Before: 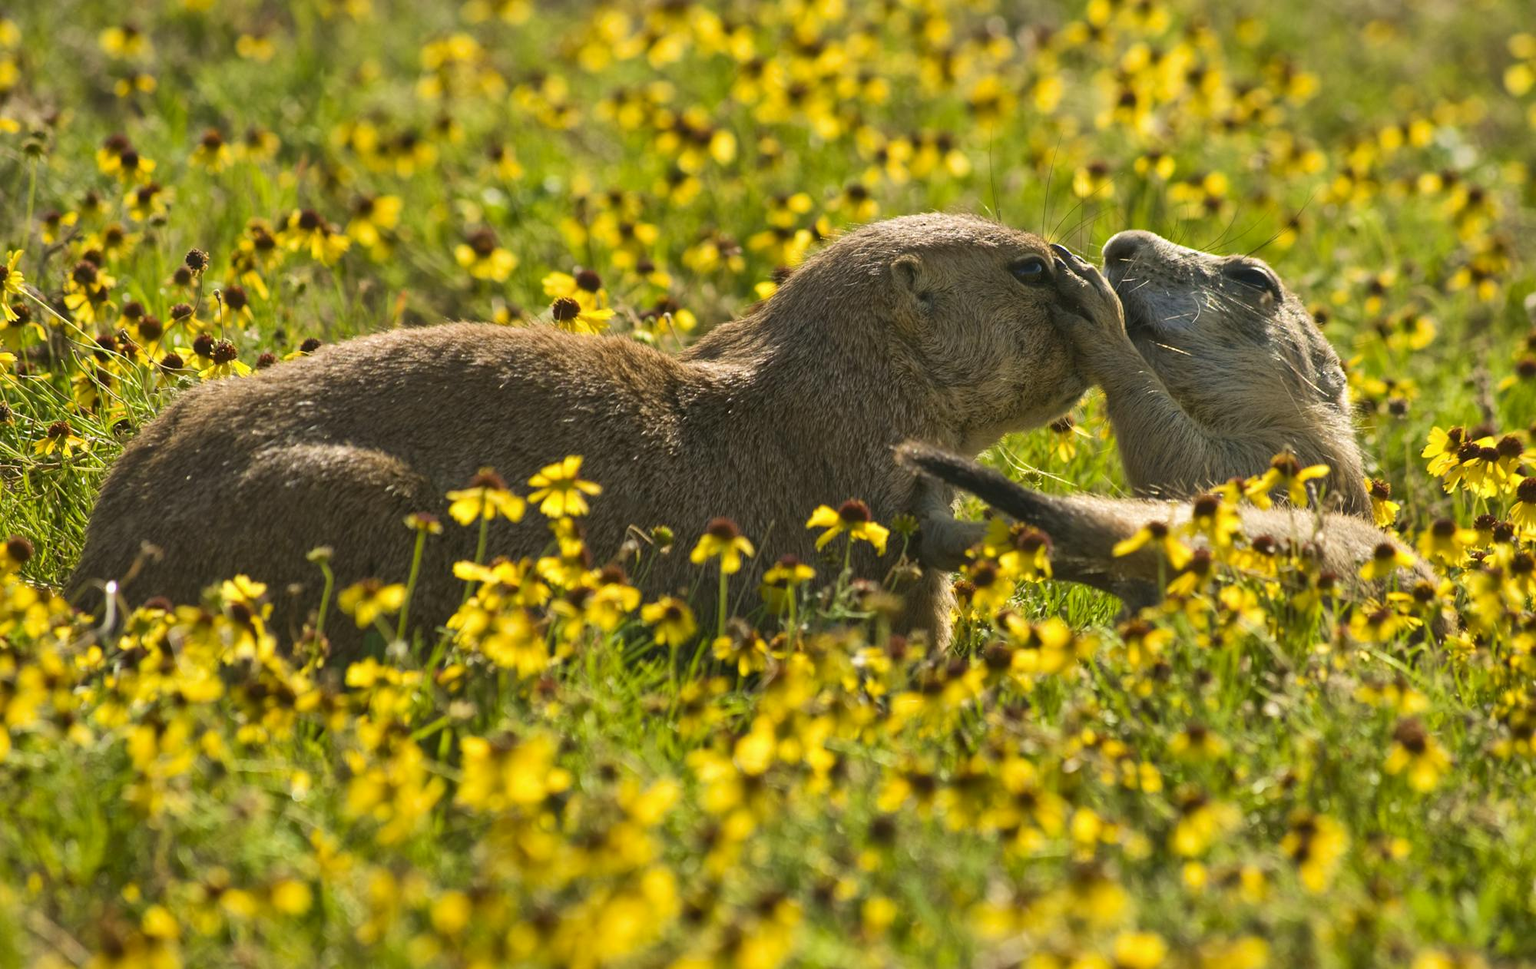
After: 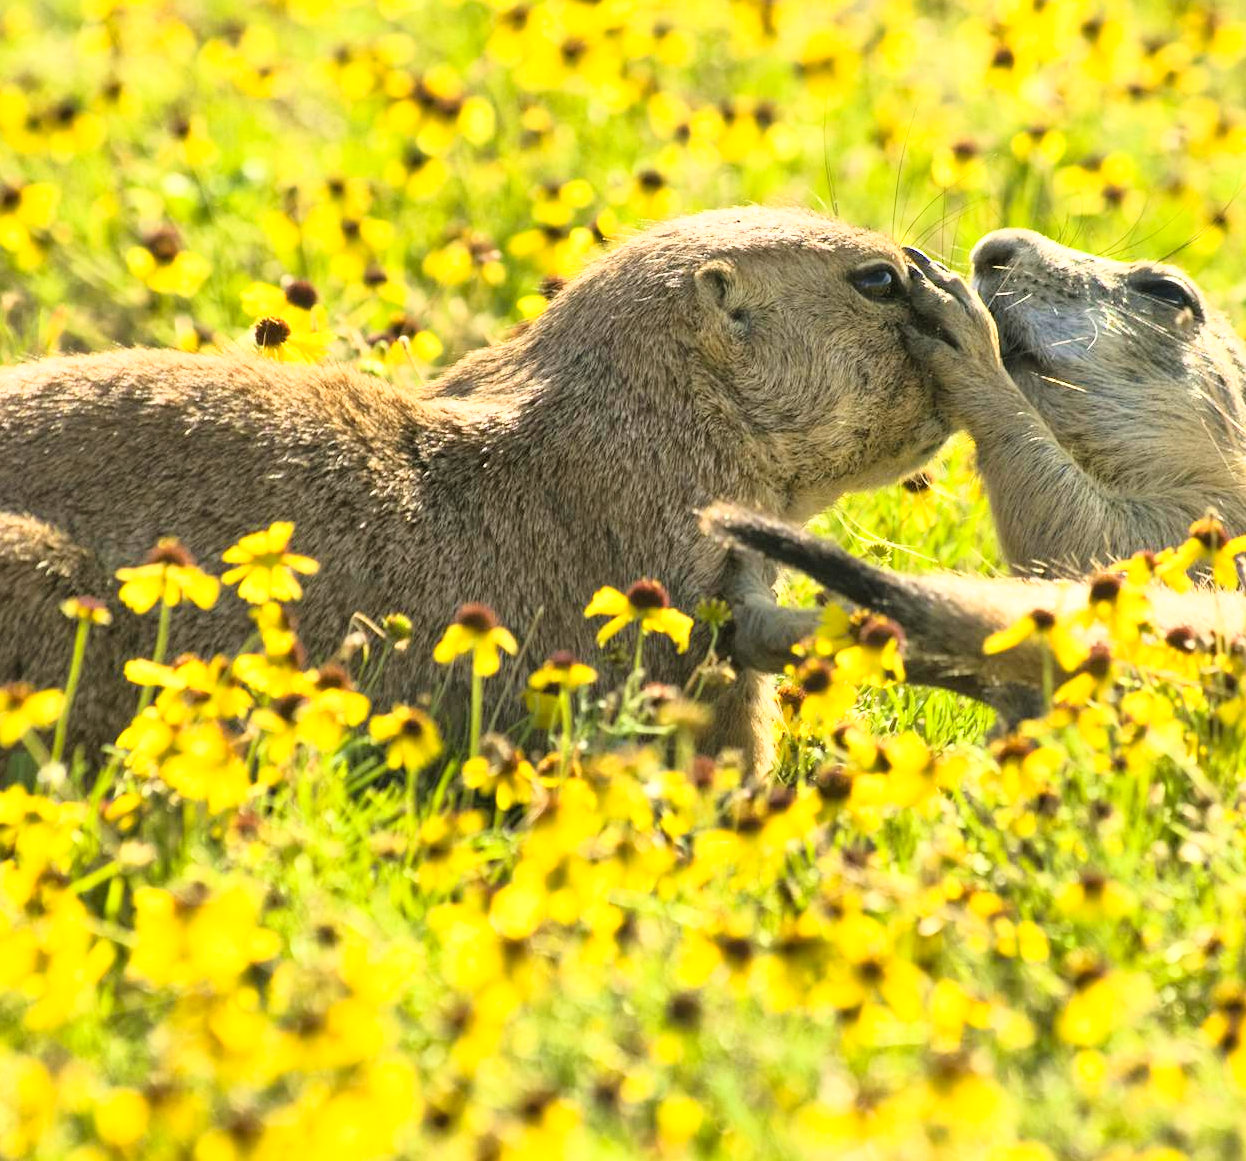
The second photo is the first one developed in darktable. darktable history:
crop and rotate: left 23.299%, top 5.644%, right 14.4%, bottom 2.312%
base curve: curves: ch0 [(0, 0) (0.012, 0.01) (0.073, 0.168) (0.31, 0.711) (0.645, 0.957) (1, 1)]
exposure: black level correction 0.001, exposure 0.3 EV, compensate exposure bias true, compensate highlight preservation false
